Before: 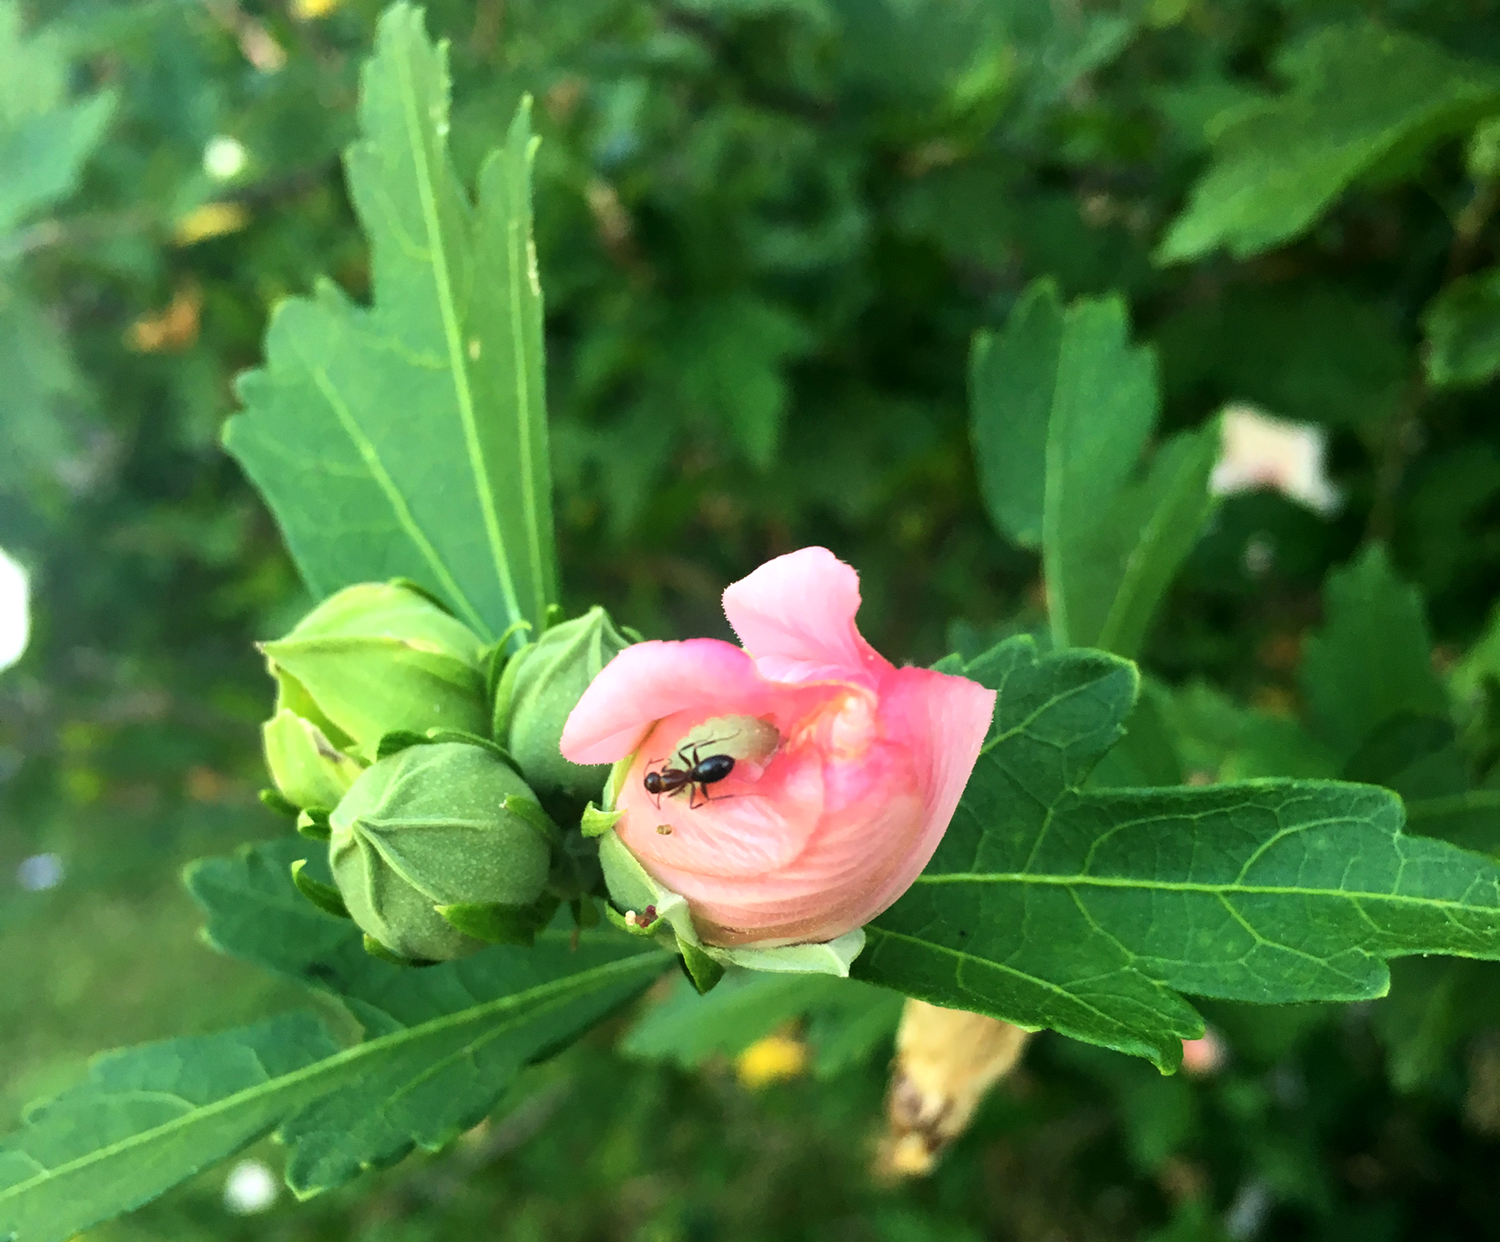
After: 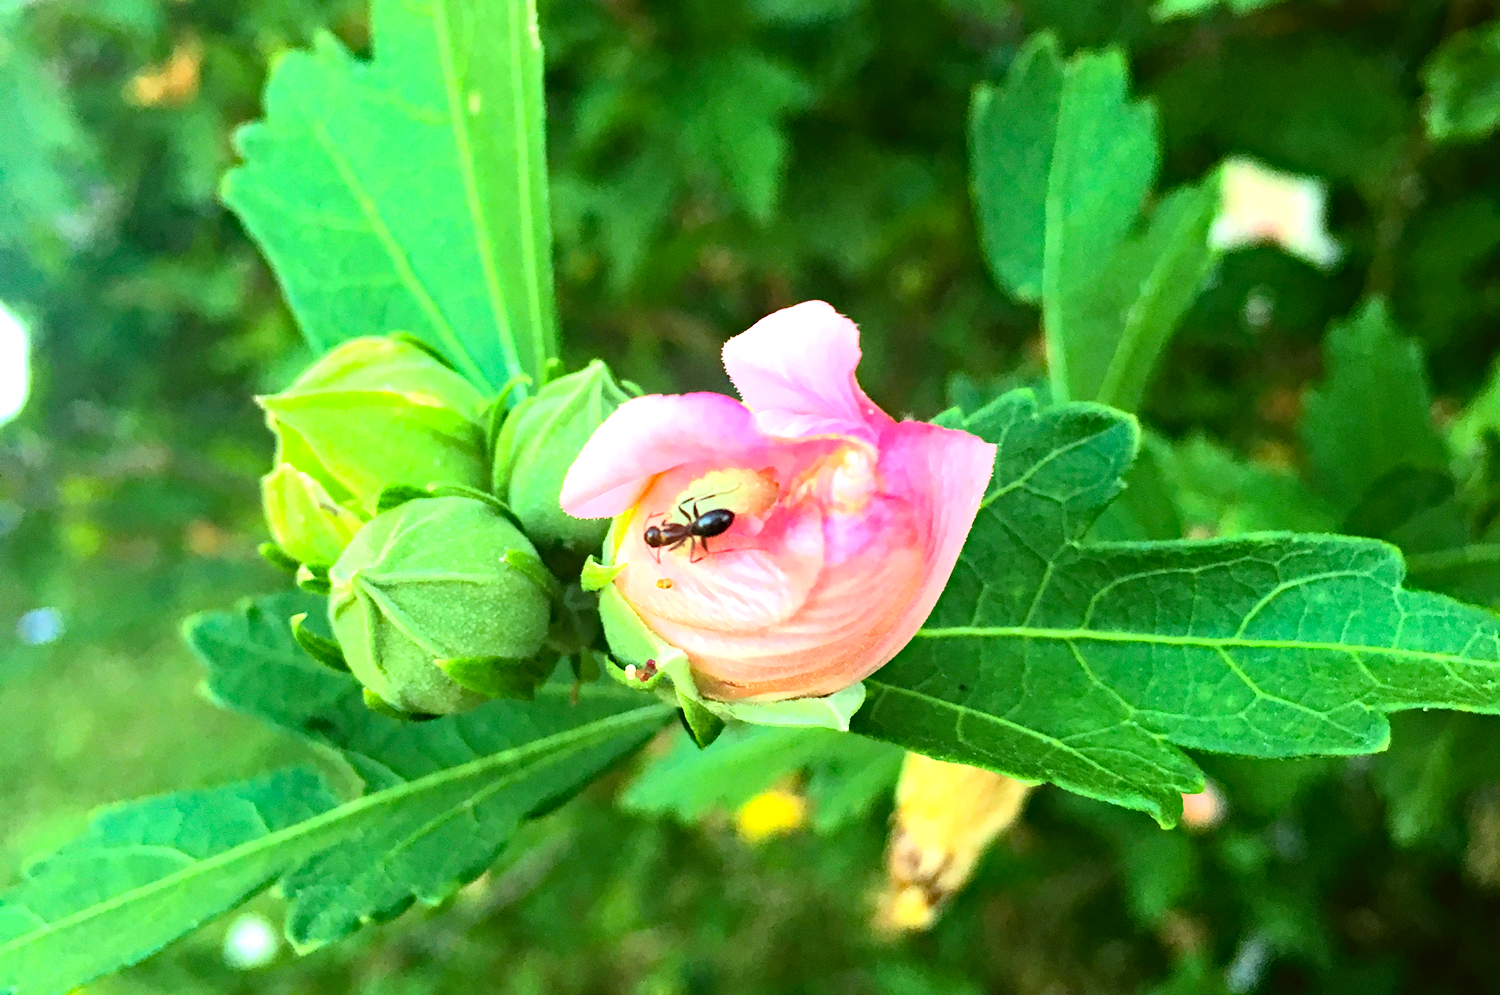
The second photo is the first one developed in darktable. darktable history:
exposure: black level correction 0, exposure 0.695 EV, compensate highlight preservation false
crop and rotate: top 19.825%
haze removal: strength 0.427, adaptive false
color correction: highlights a* -3.25, highlights b* -6.34, shadows a* 2.99, shadows b* 5.57
contrast brightness saturation: contrast 0.203, brightness 0.141, saturation 0.137
